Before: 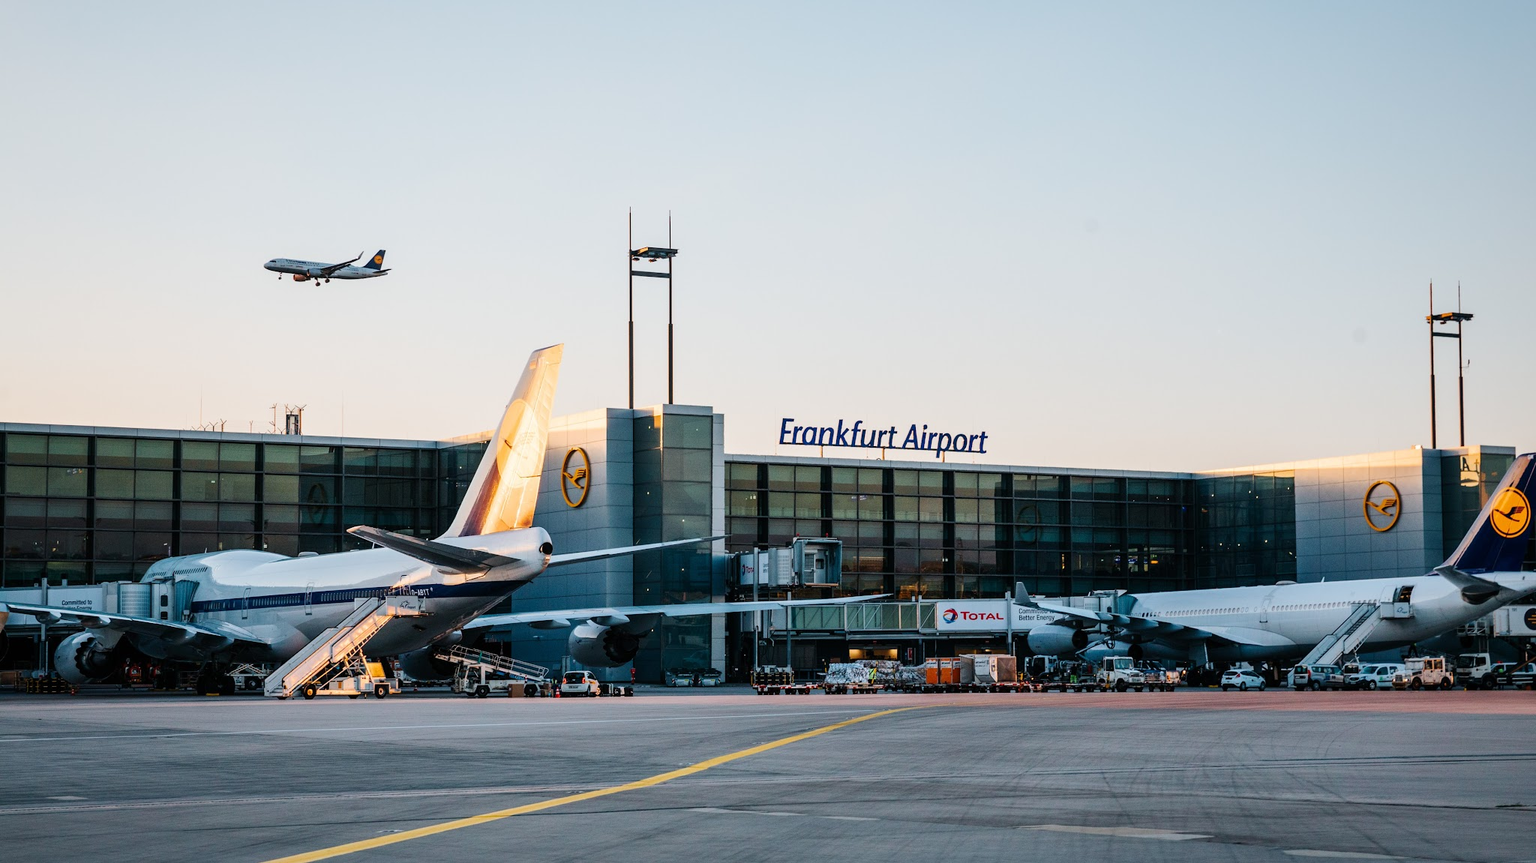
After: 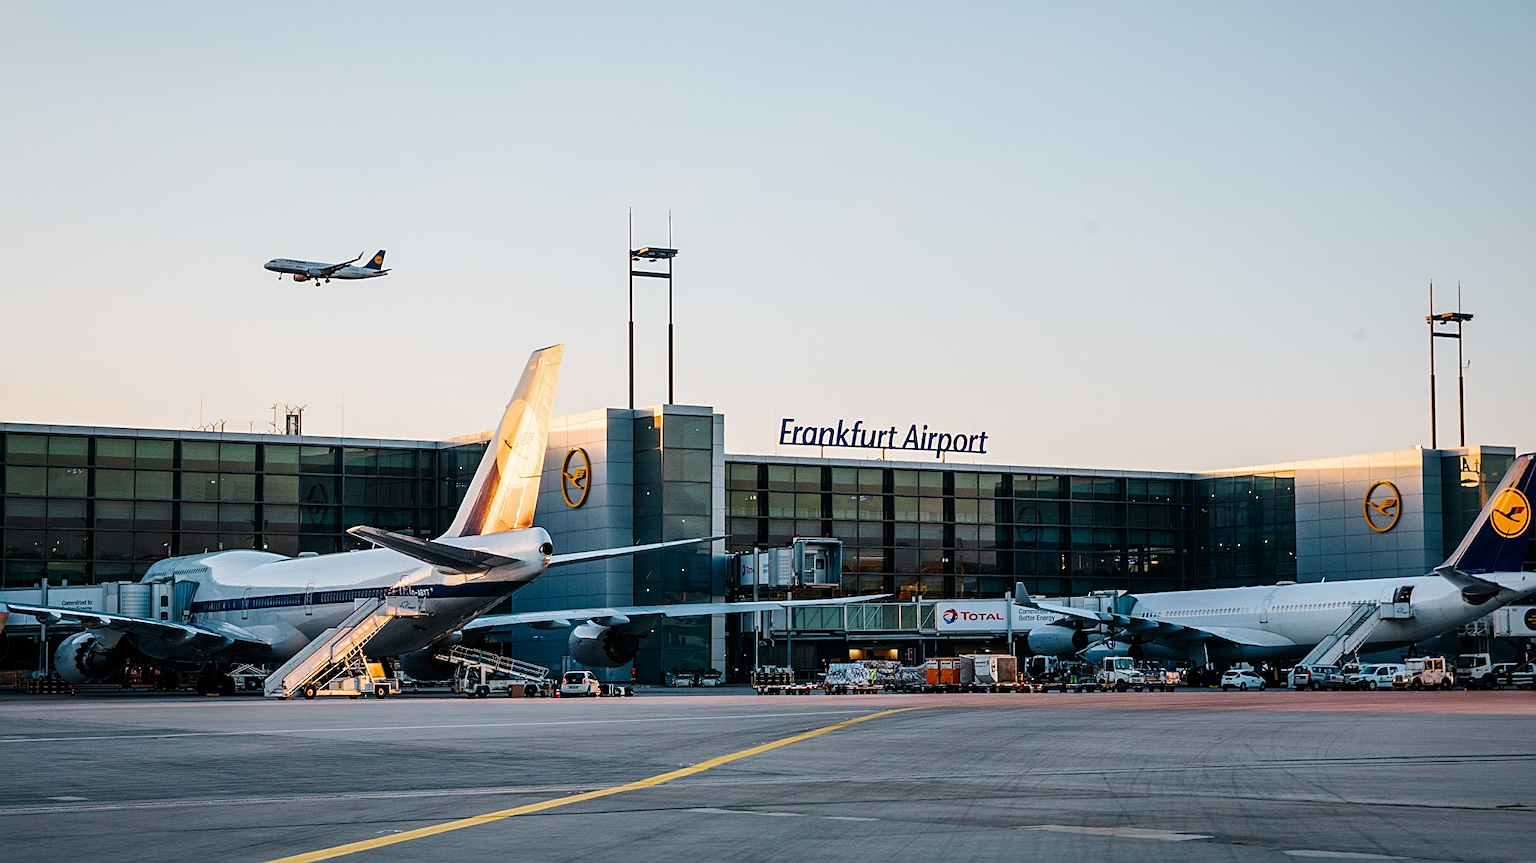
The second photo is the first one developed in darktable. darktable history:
contrast brightness saturation: contrast 0.03, brightness -0.04
sharpen: on, module defaults
